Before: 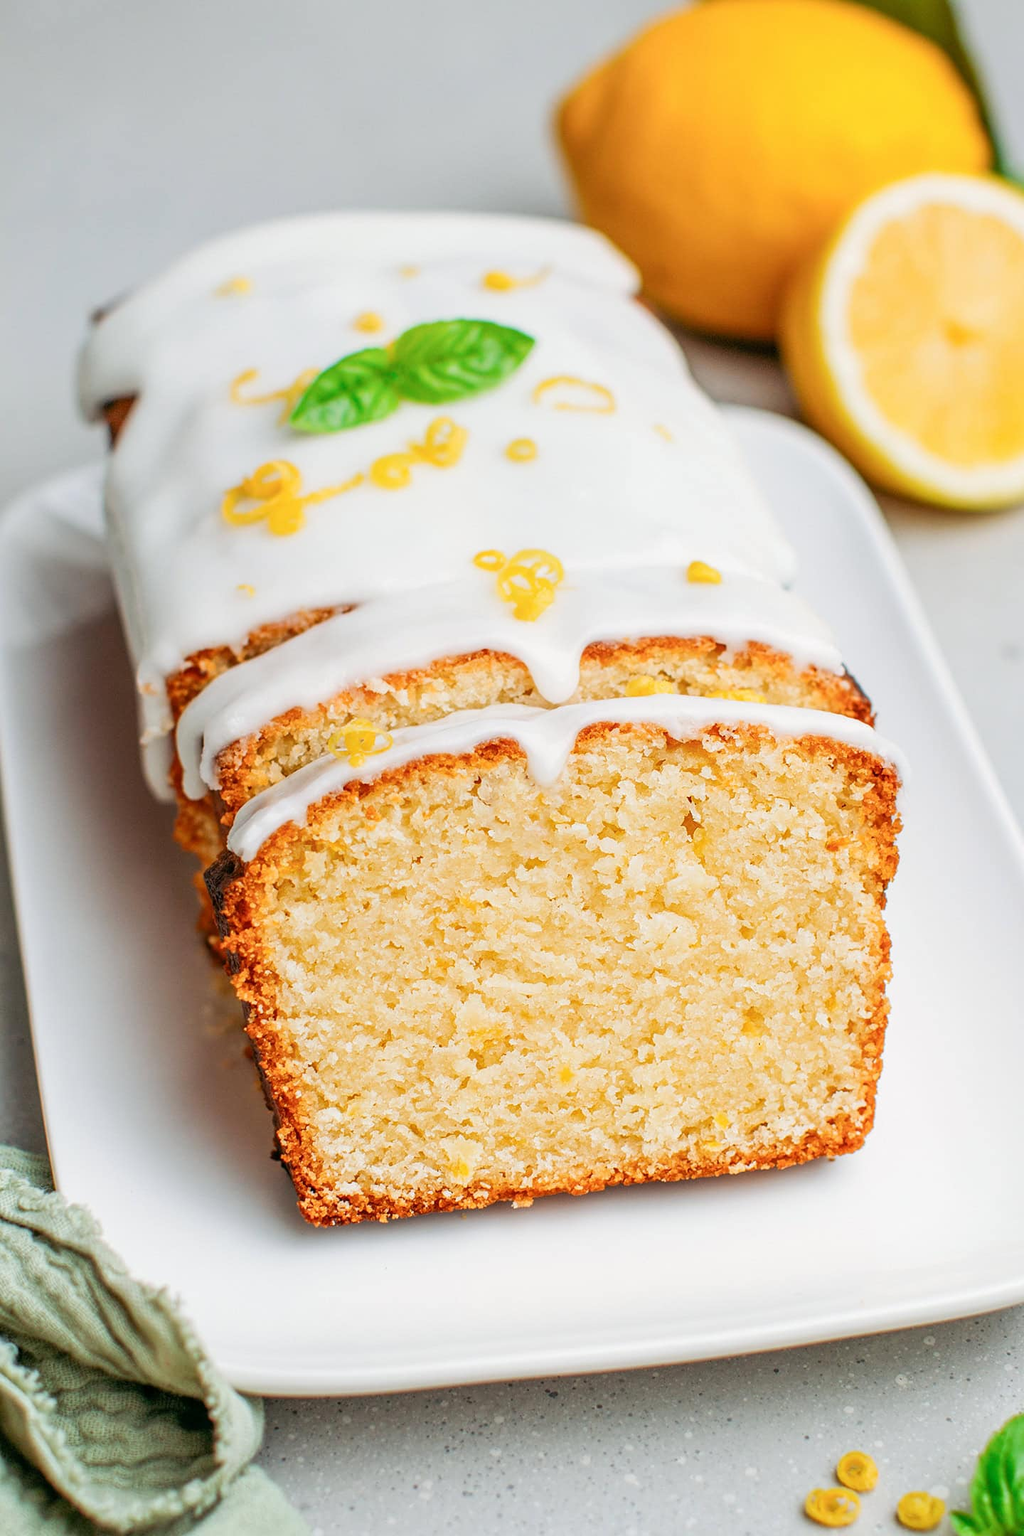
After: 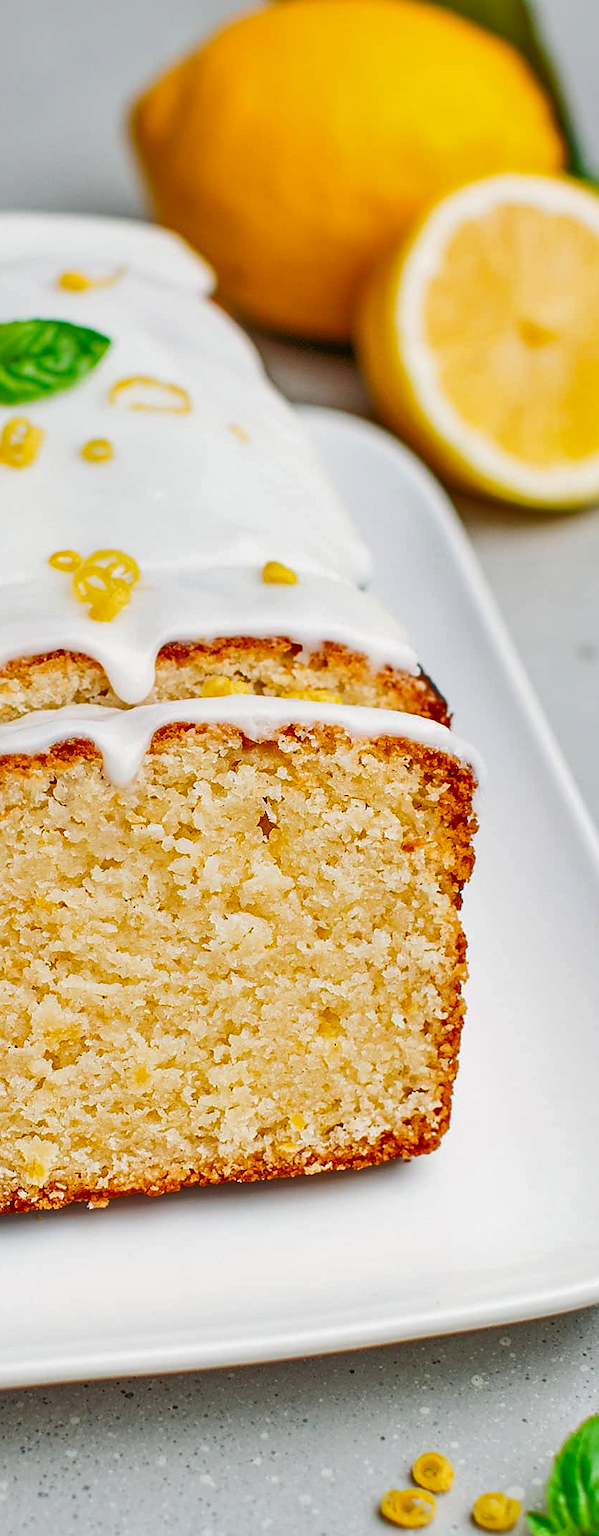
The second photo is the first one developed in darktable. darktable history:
crop: left 41.464%
shadows and highlights: soften with gaussian
sharpen: radius 1.875, amount 0.399, threshold 1.308
haze removal: adaptive false
